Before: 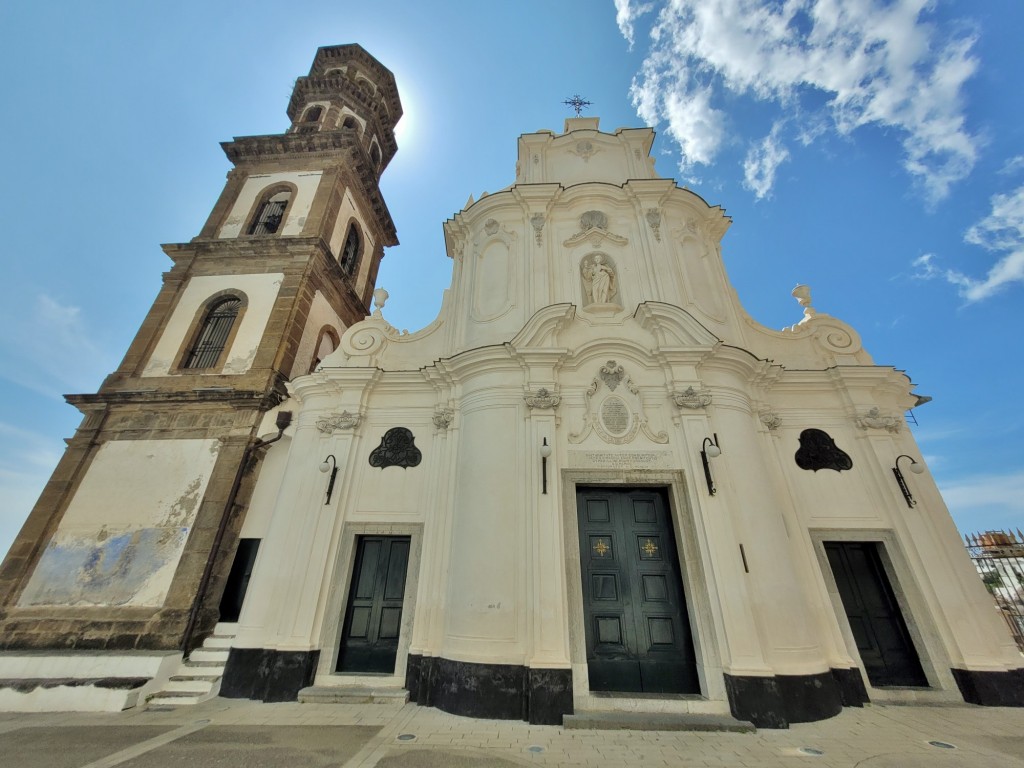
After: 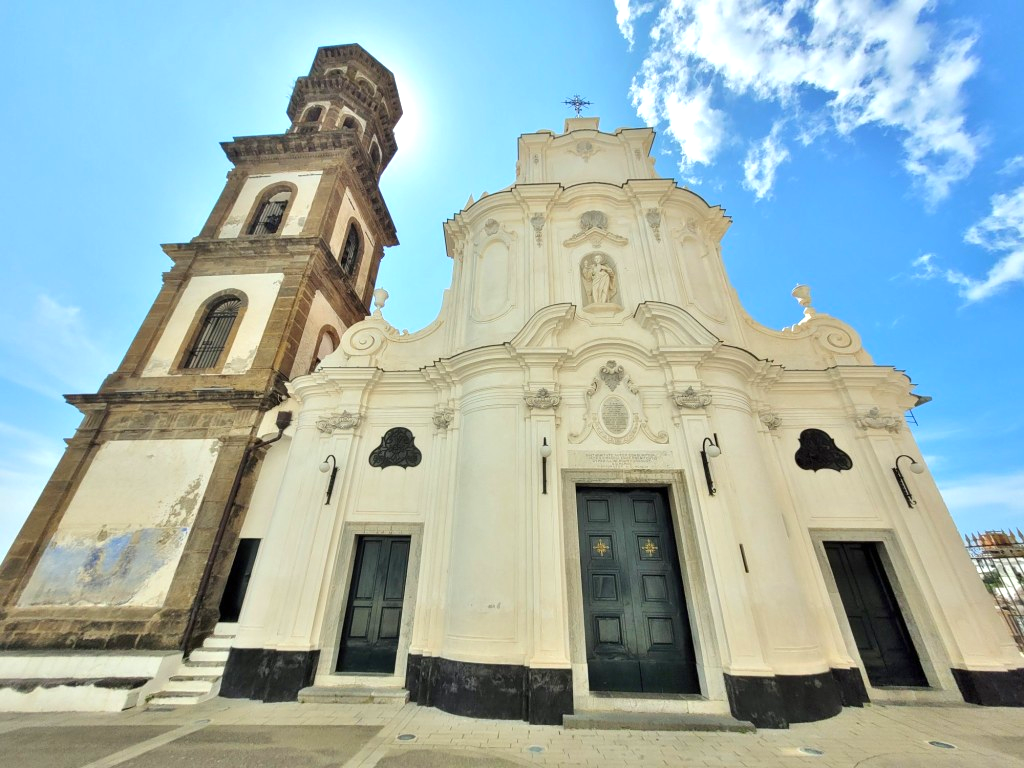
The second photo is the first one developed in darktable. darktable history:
contrast brightness saturation: saturation 0.121
exposure: black level correction 0, exposure 0.696 EV, compensate highlight preservation false
